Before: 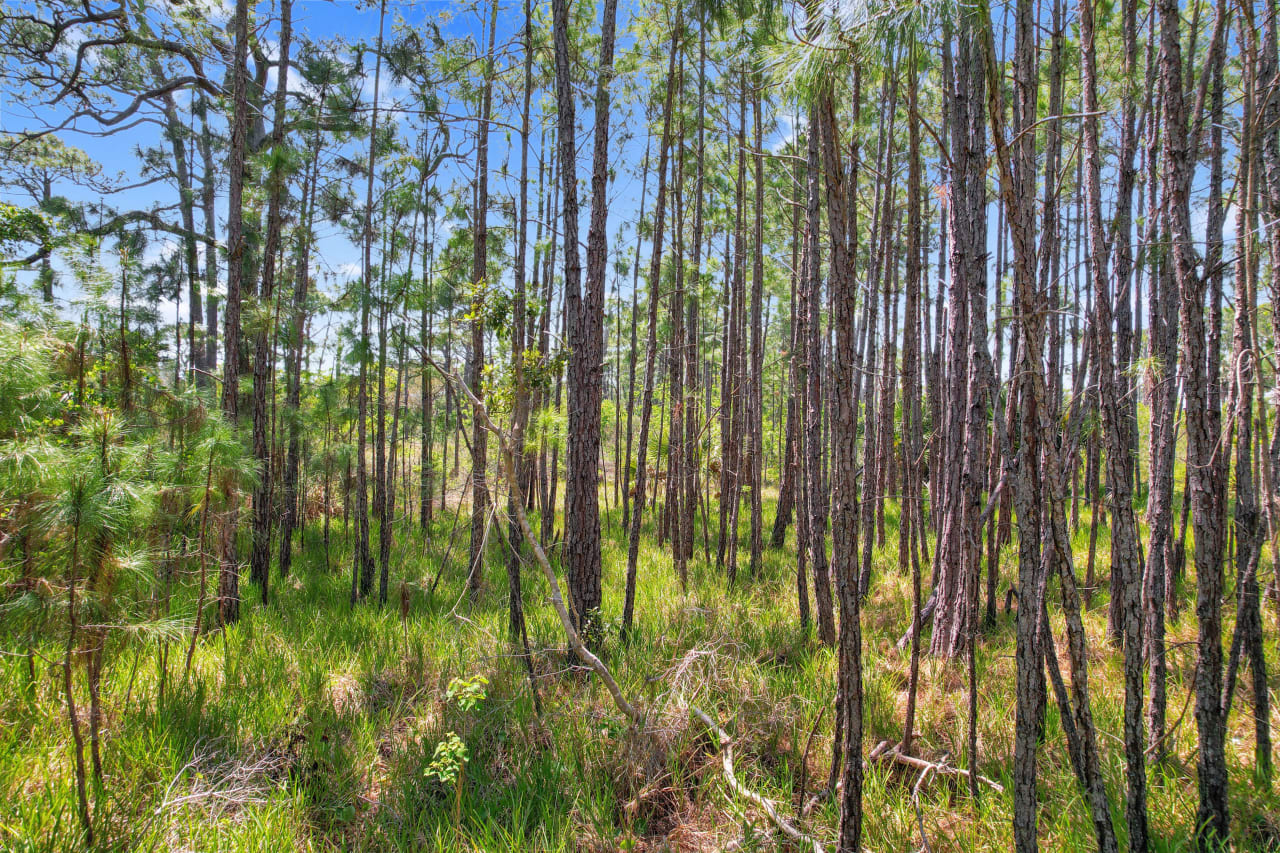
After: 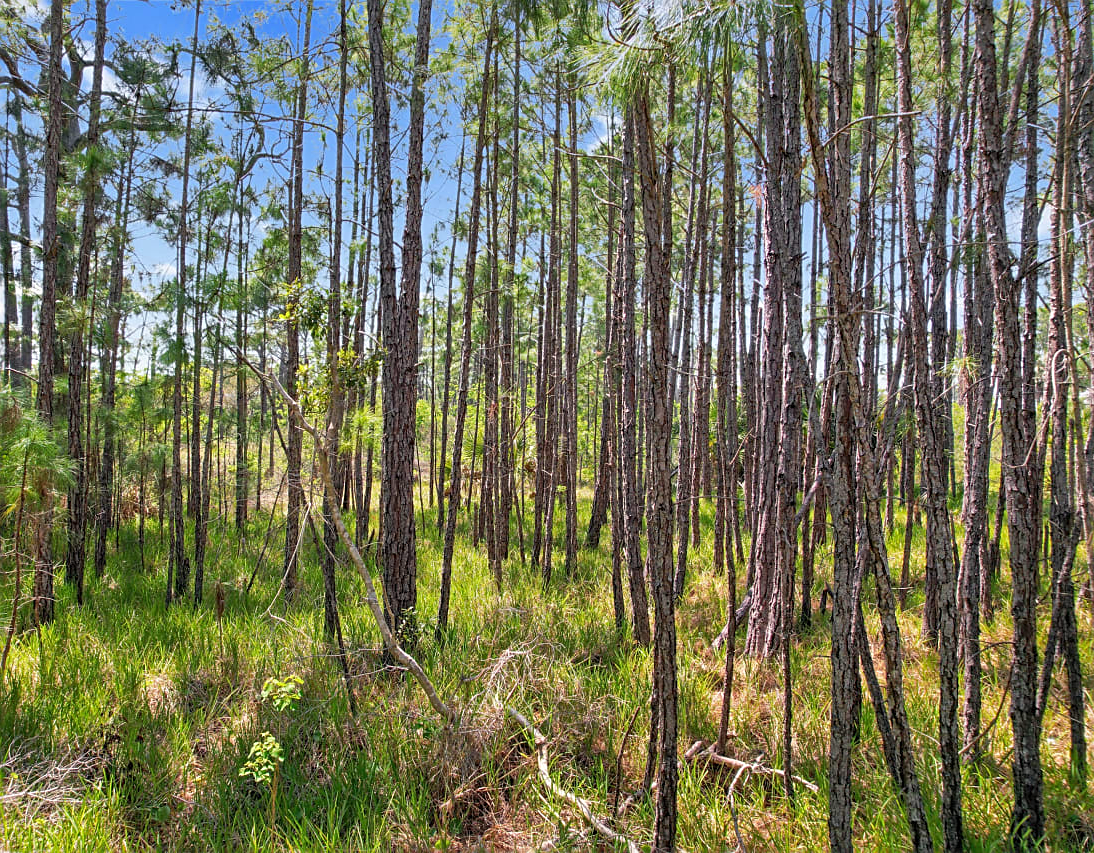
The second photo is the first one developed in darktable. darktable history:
sharpen: on, module defaults
crop and rotate: left 14.527%
color correction: highlights b* 2.93
